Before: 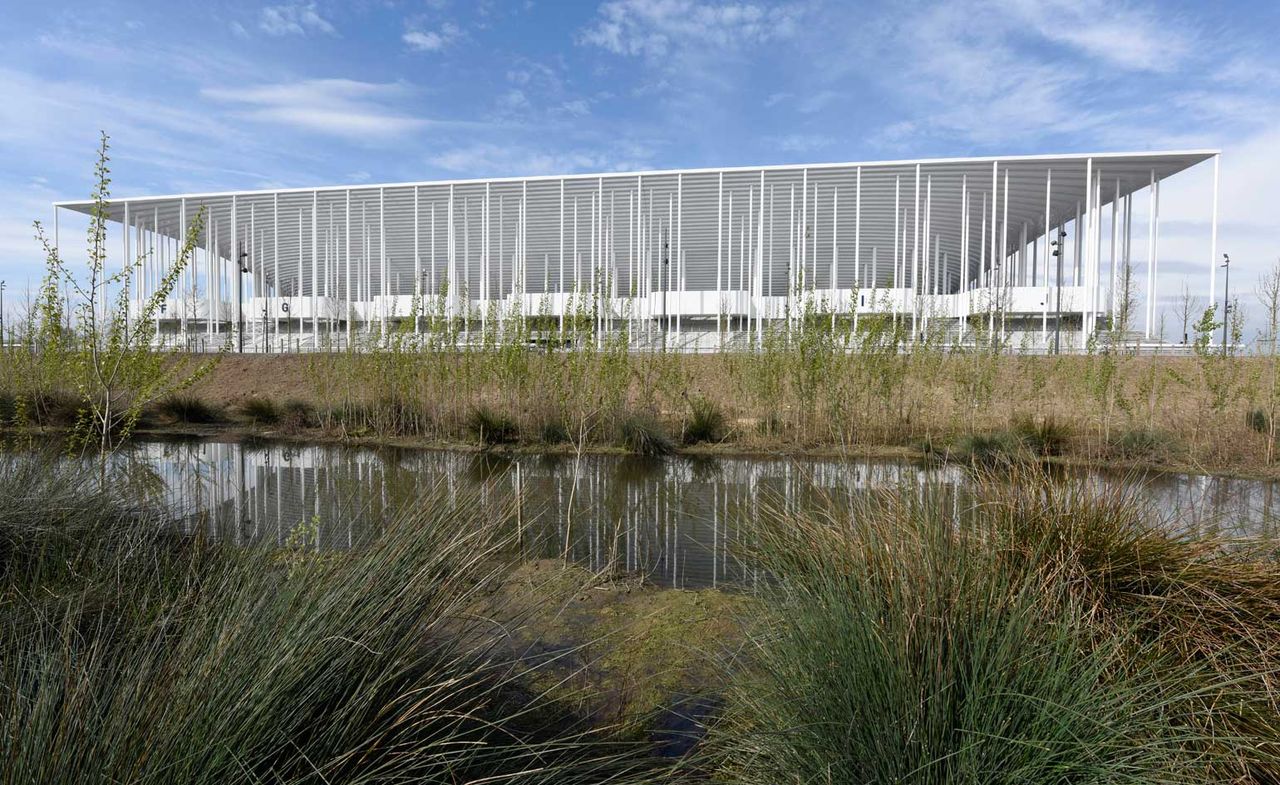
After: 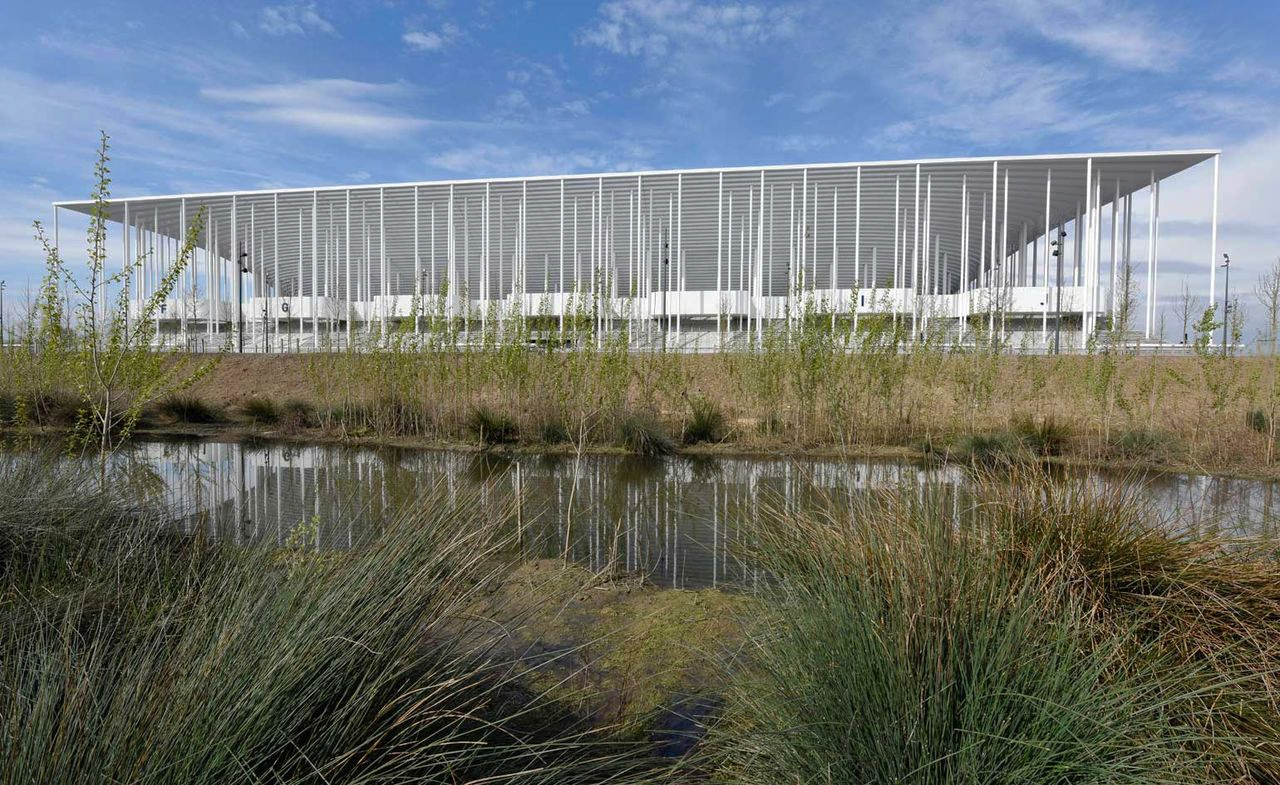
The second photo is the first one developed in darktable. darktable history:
base curve: preserve colors none
shadows and highlights: shadows 39.42, highlights -60.01
haze removal: strength 0.121, distance 0.257, compatibility mode true, adaptive false
